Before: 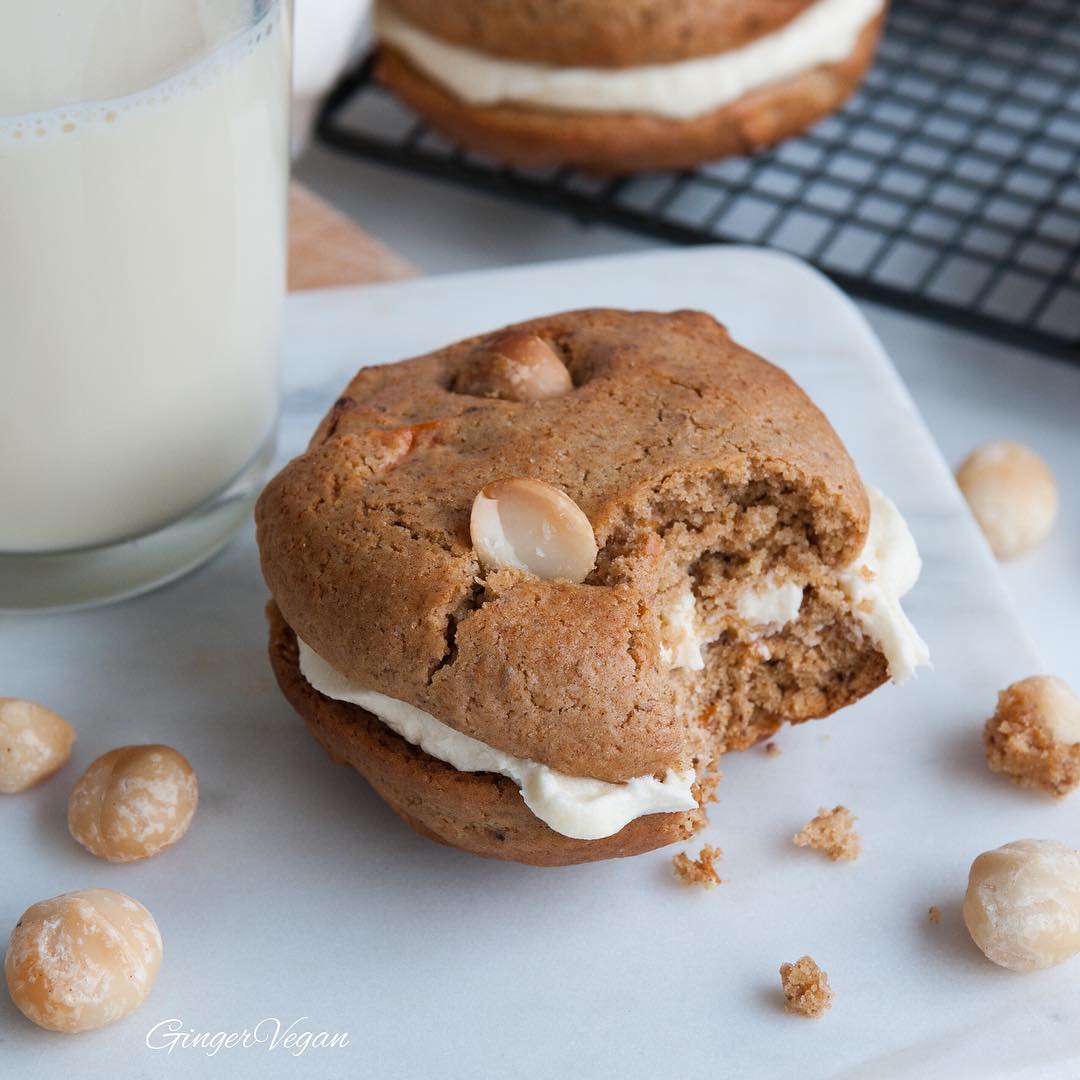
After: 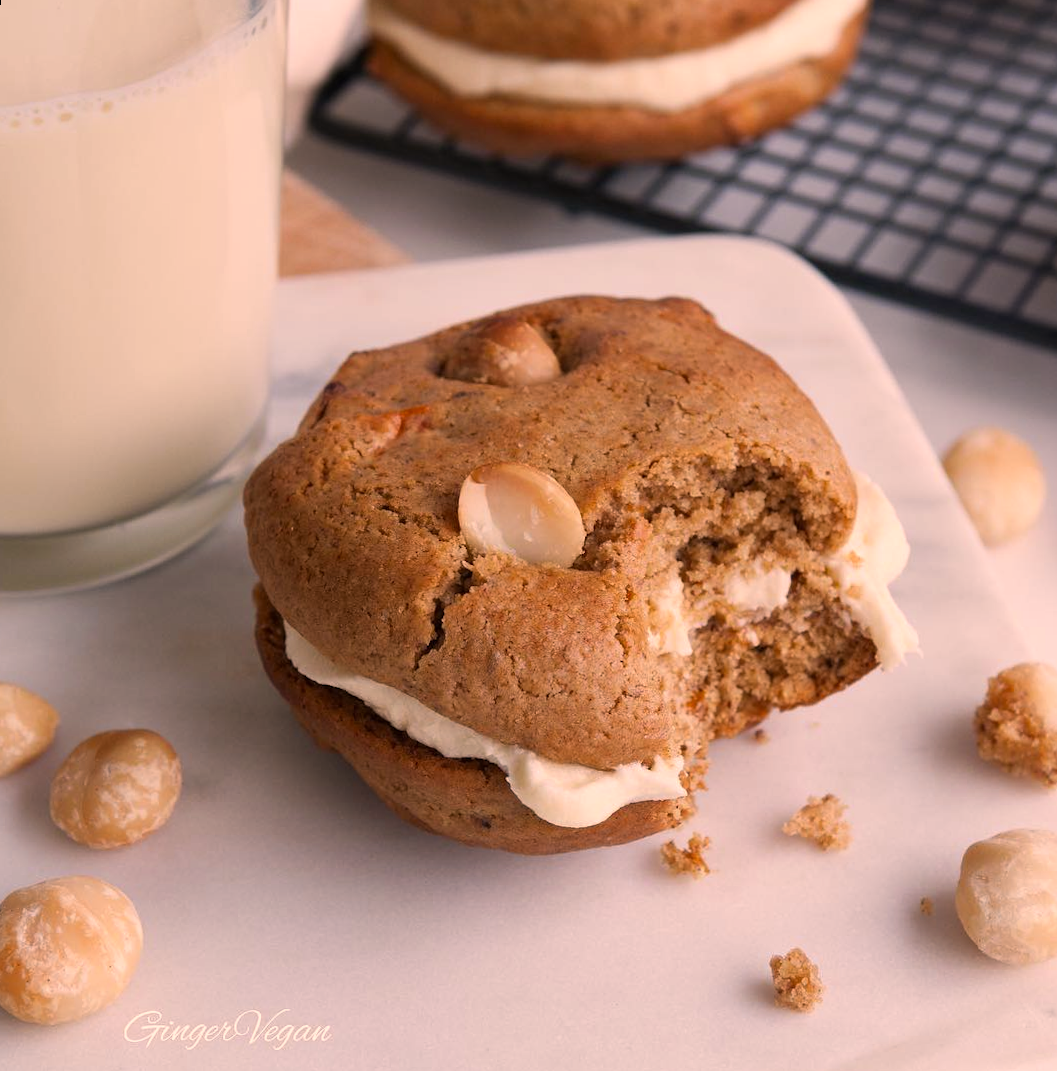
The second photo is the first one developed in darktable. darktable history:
rotate and perspective: rotation 0.226°, lens shift (vertical) -0.042, crop left 0.023, crop right 0.982, crop top 0.006, crop bottom 0.994
color correction: highlights a* 17.88, highlights b* 18.79
